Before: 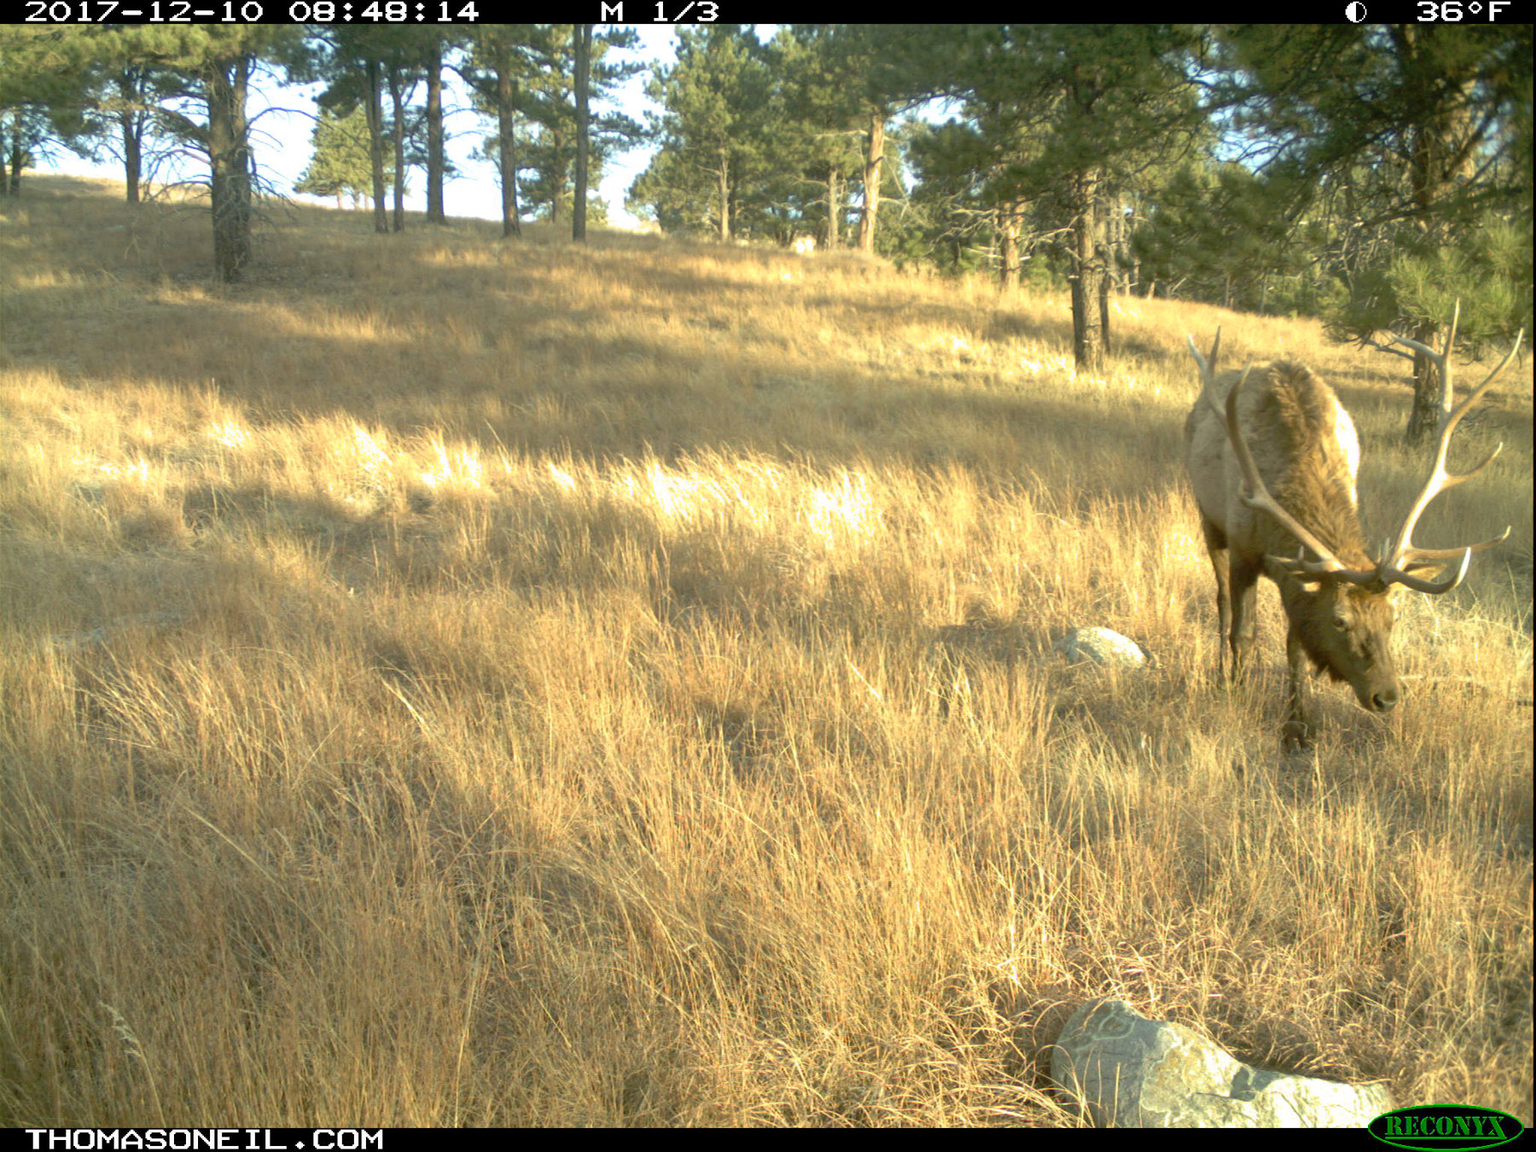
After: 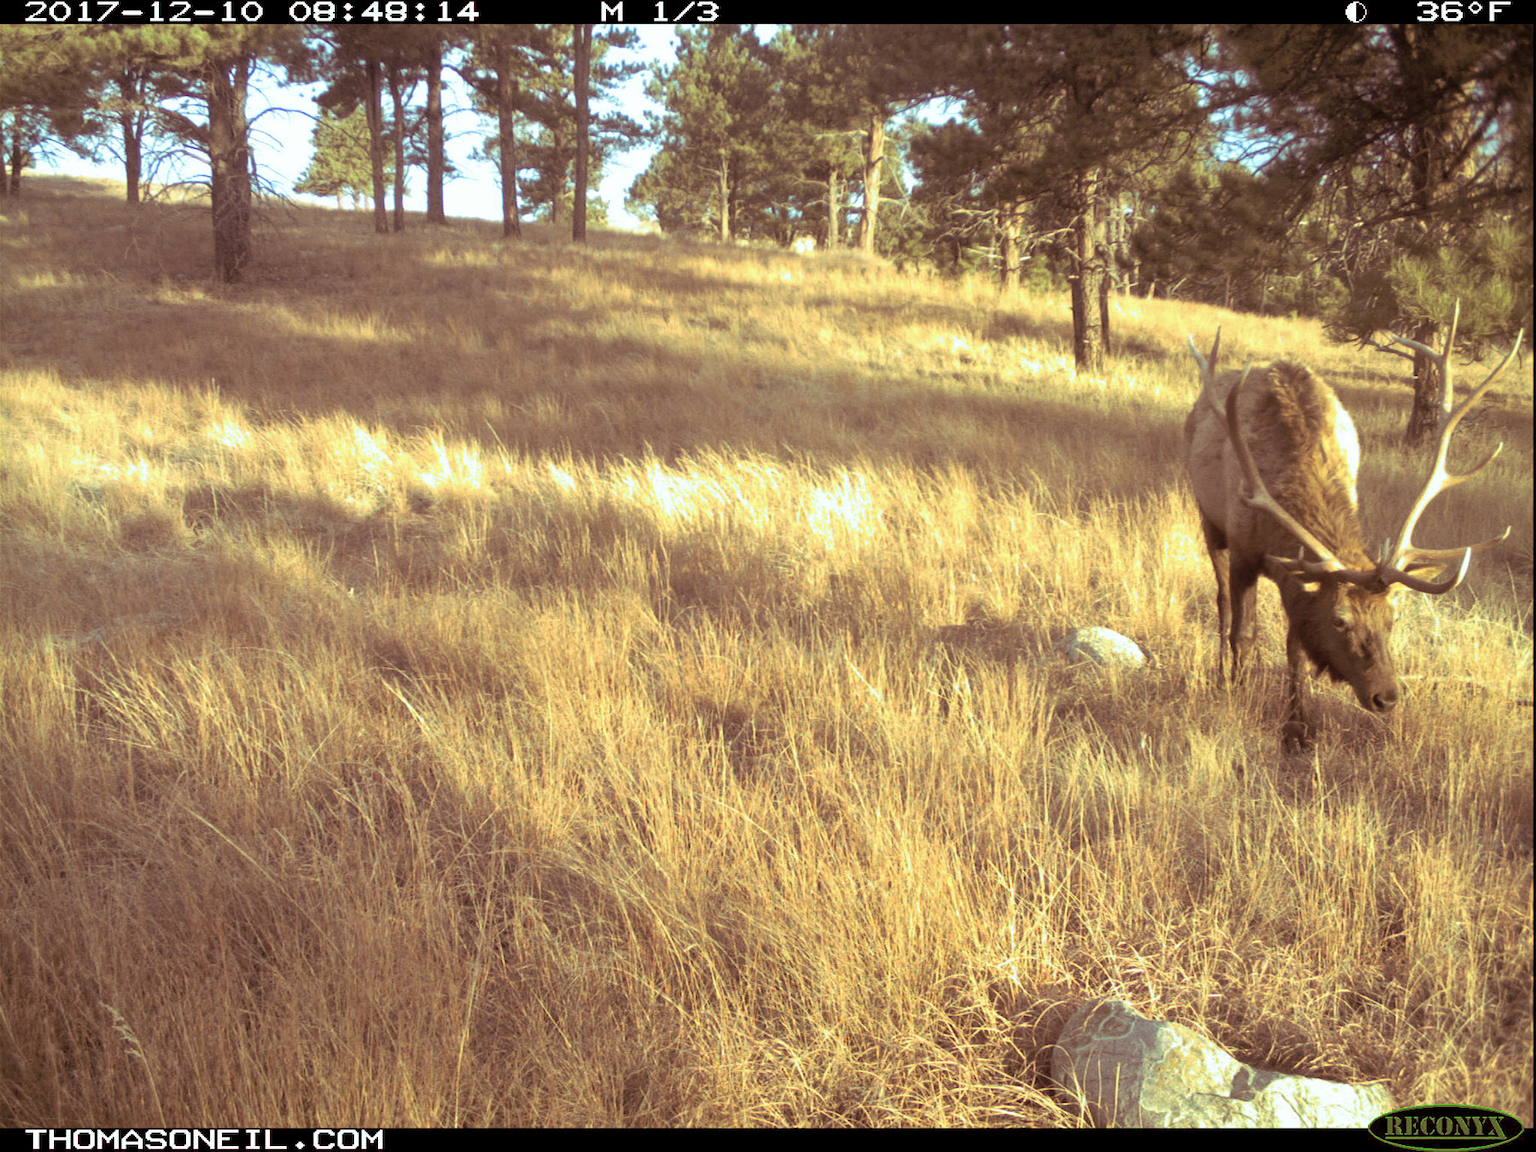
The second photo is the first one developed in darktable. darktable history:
white balance: red 0.978, blue 0.999
grain: coarseness 0.09 ISO, strength 10%
split-toning: highlights › hue 180°
